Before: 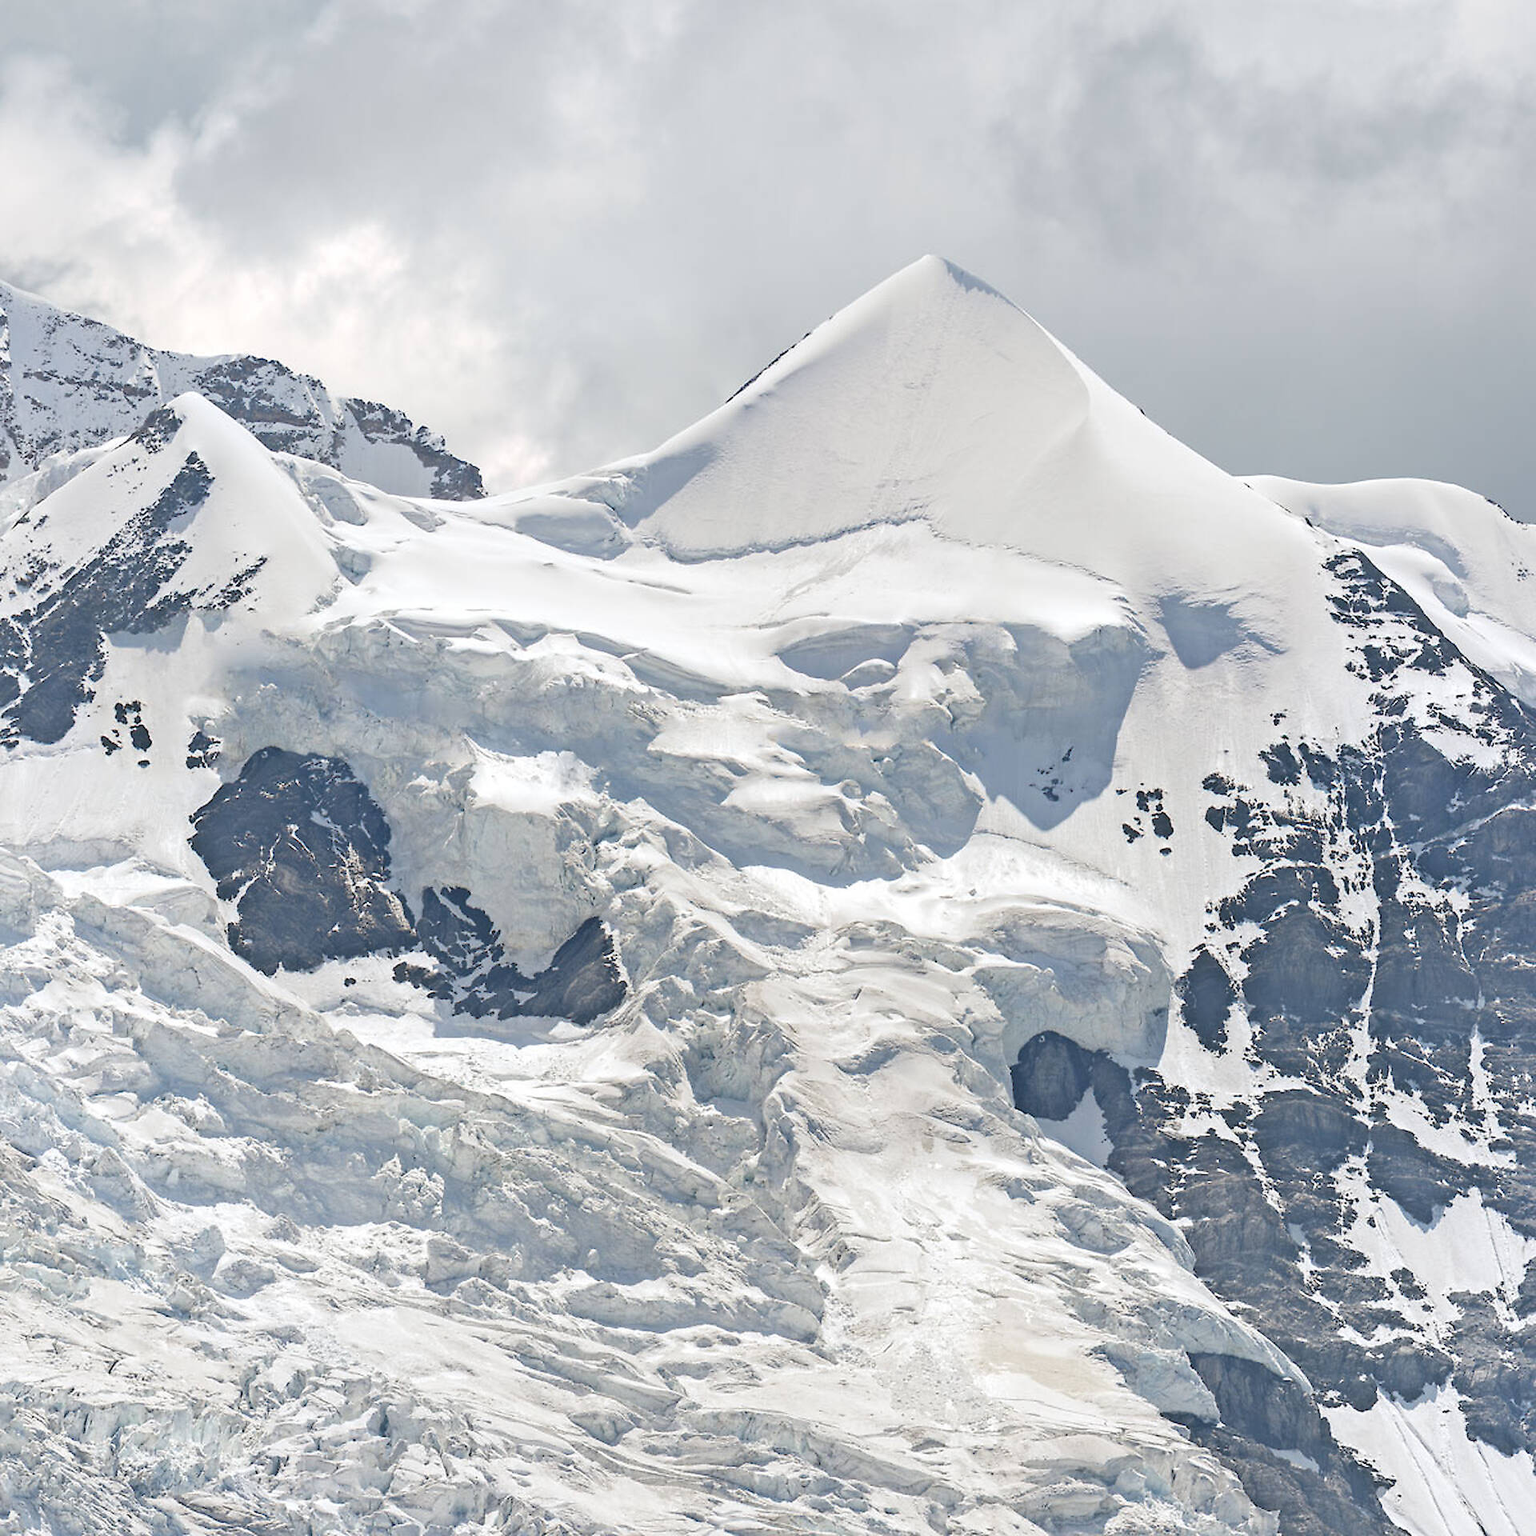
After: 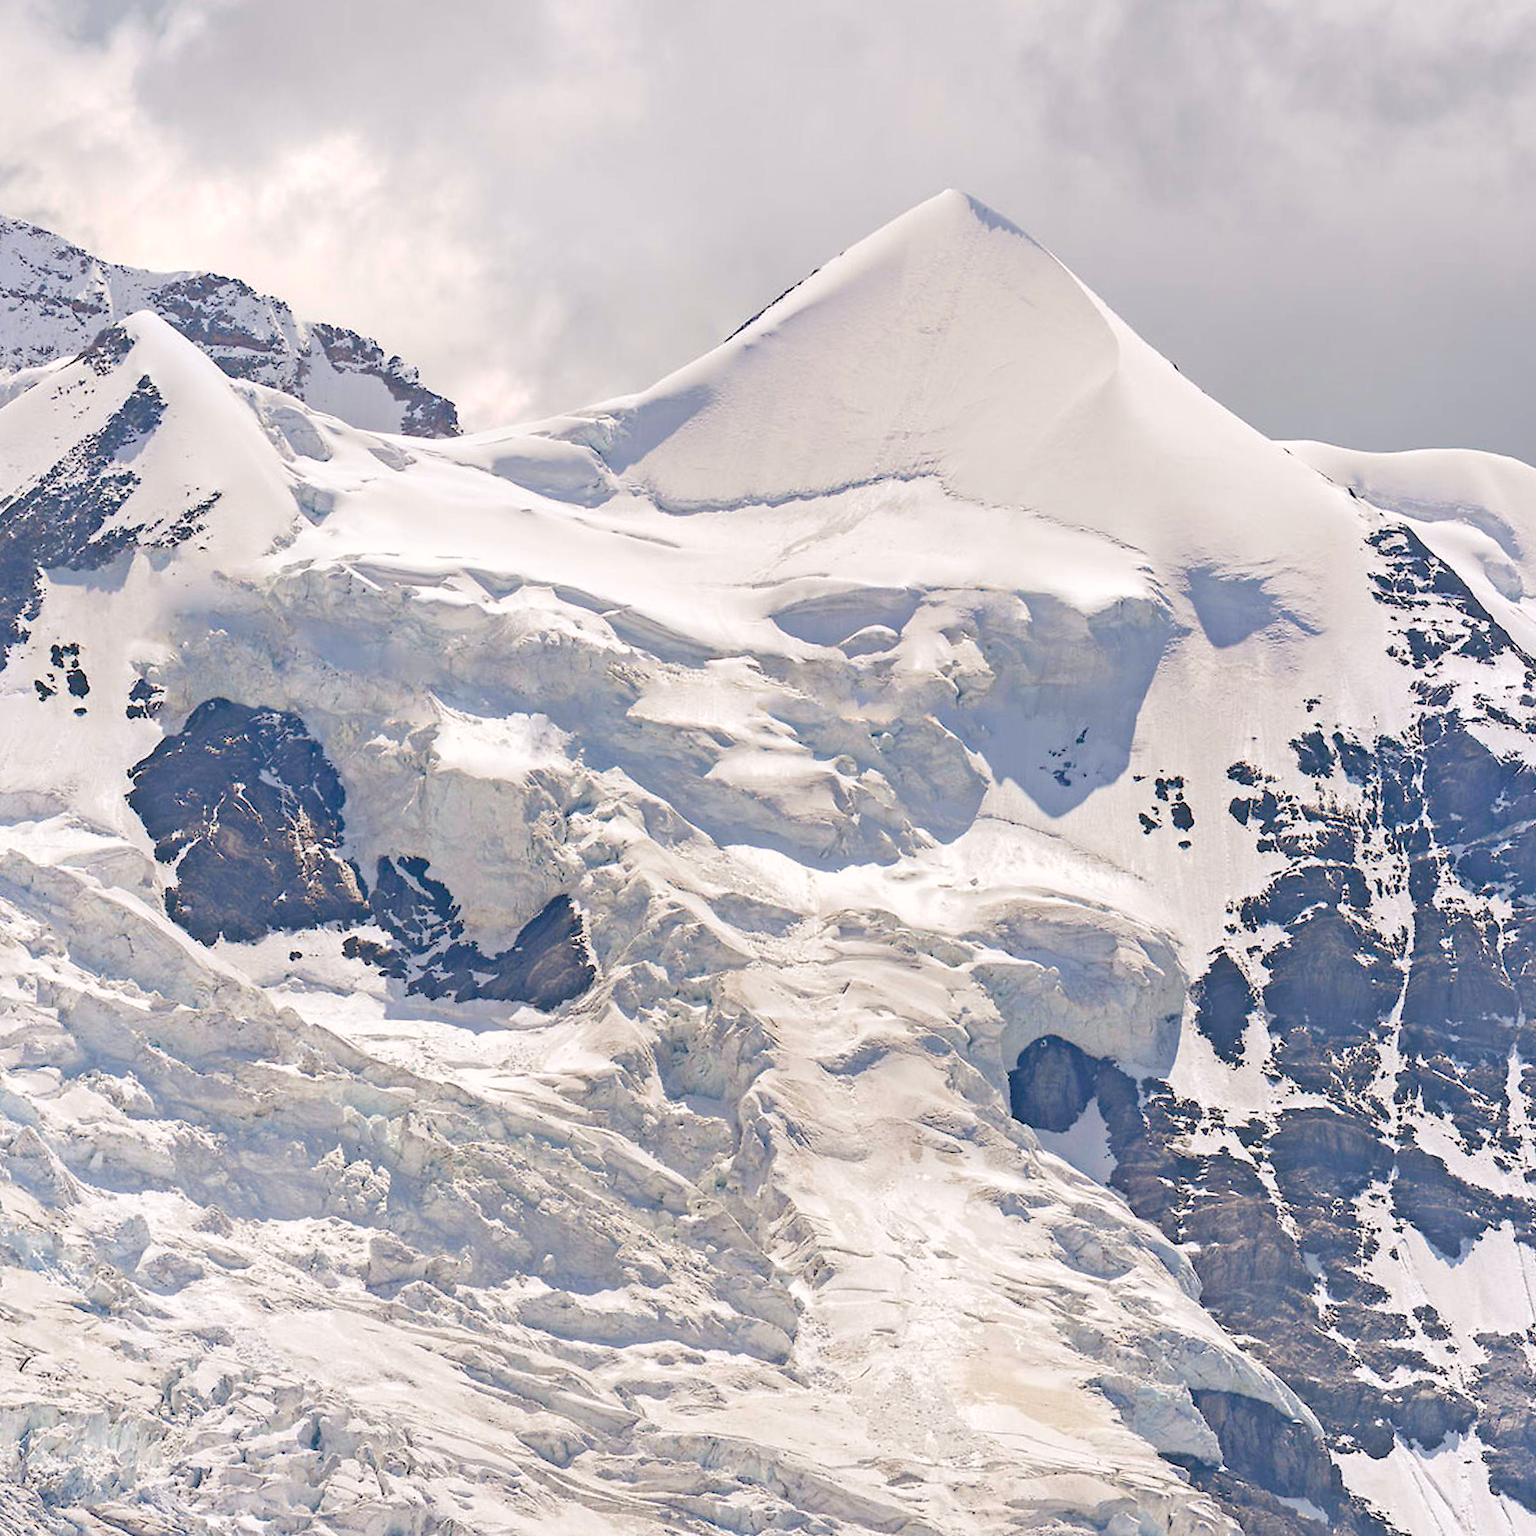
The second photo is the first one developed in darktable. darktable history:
color balance rgb: perceptual saturation grading › global saturation 20%, perceptual saturation grading › highlights -25%, perceptual saturation grading › shadows 25%, global vibrance 50%
color balance: lift [0.998, 0.998, 1.001, 1.002], gamma [0.995, 1.025, 0.992, 0.975], gain [0.995, 1.02, 0.997, 0.98]
crop and rotate: angle -1.96°, left 3.097%, top 4.154%, right 1.586%, bottom 0.529%
